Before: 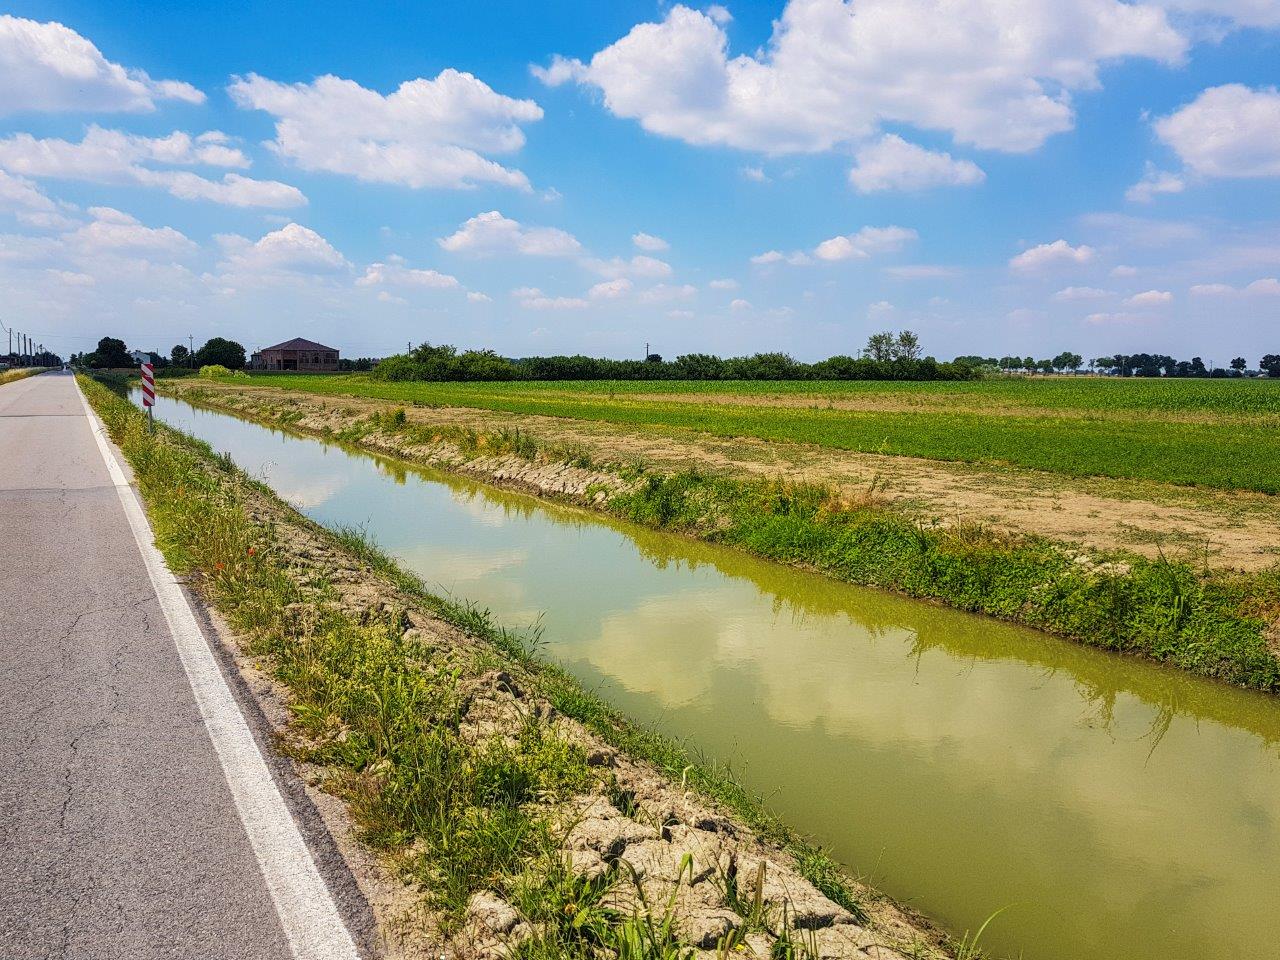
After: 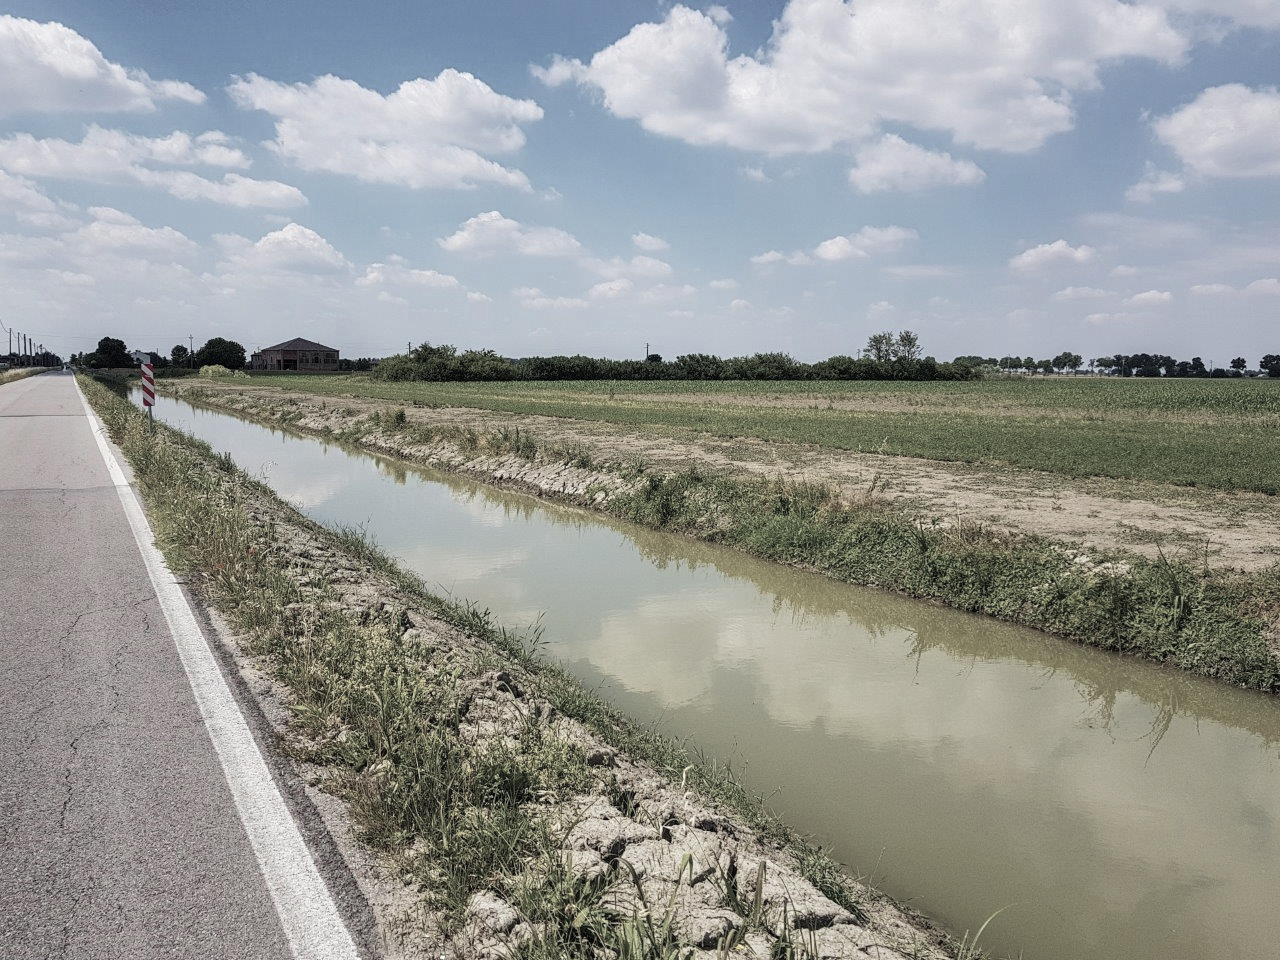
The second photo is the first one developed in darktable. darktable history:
color zones: curves: ch1 [(0, 0.34) (0.143, 0.164) (0.286, 0.152) (0.429, 0.176) (0.571, 0.173) (0.714, 0.188) (0.857, 0.199) (1, 0.34)]
white balance: red 0.988, blue 1.017
